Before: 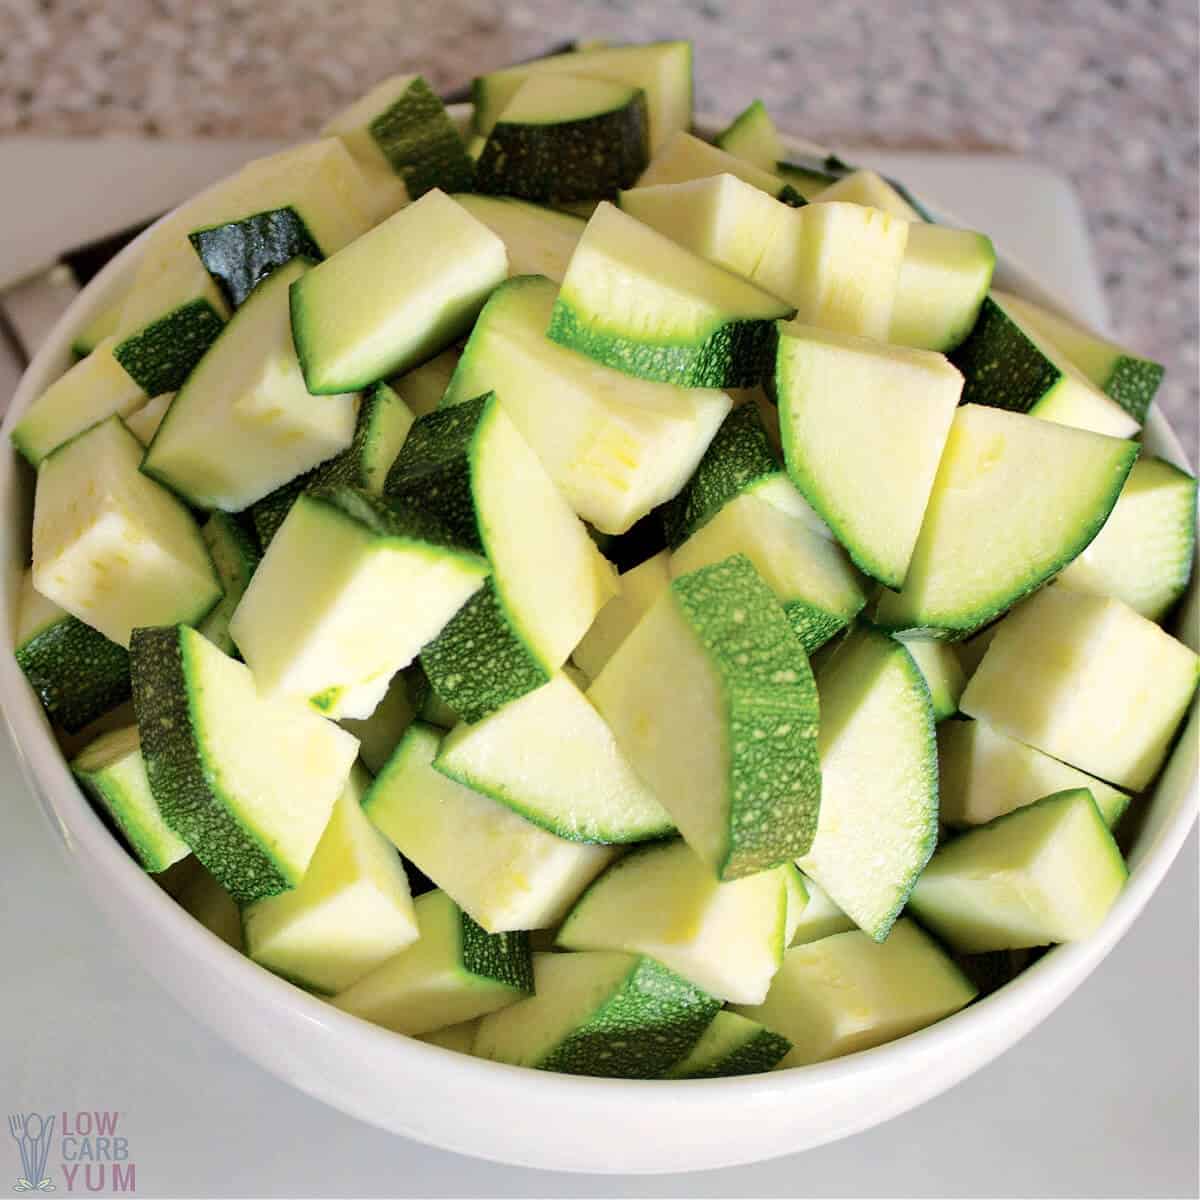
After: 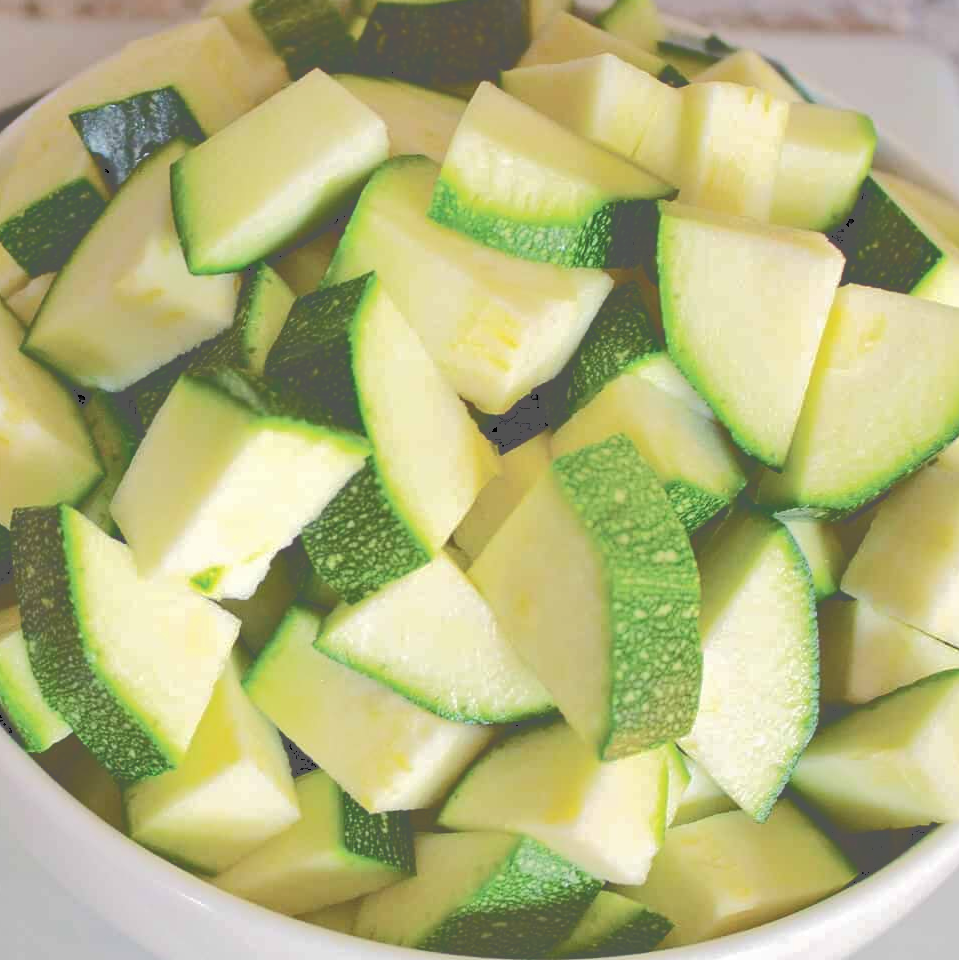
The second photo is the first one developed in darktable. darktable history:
crop and rotate: left 9.997%, top 10.045%, right 10.078%, bottom 9.939%
tone curve: curves: ch0 [(0, 0) (0.003, 0.346) (0.011, 0.346) (0.025, 0.346) (0.044, 0.35) (0.069, 0.354) (0.1, 0.361) (0.136, 0.368) (0.177, 0.381) (0.224, 0.395) (0.277, 0.421) (0.335, 0.458) (0.399, 0.502) (0.468, 0.556) (0.543, 0.617) (0.623, 0.685) (0.709, 0.748) (0.801, 0.814) (0.898, 0.865) (1, 1)], color space Lab, independent channels, preserve colors none
